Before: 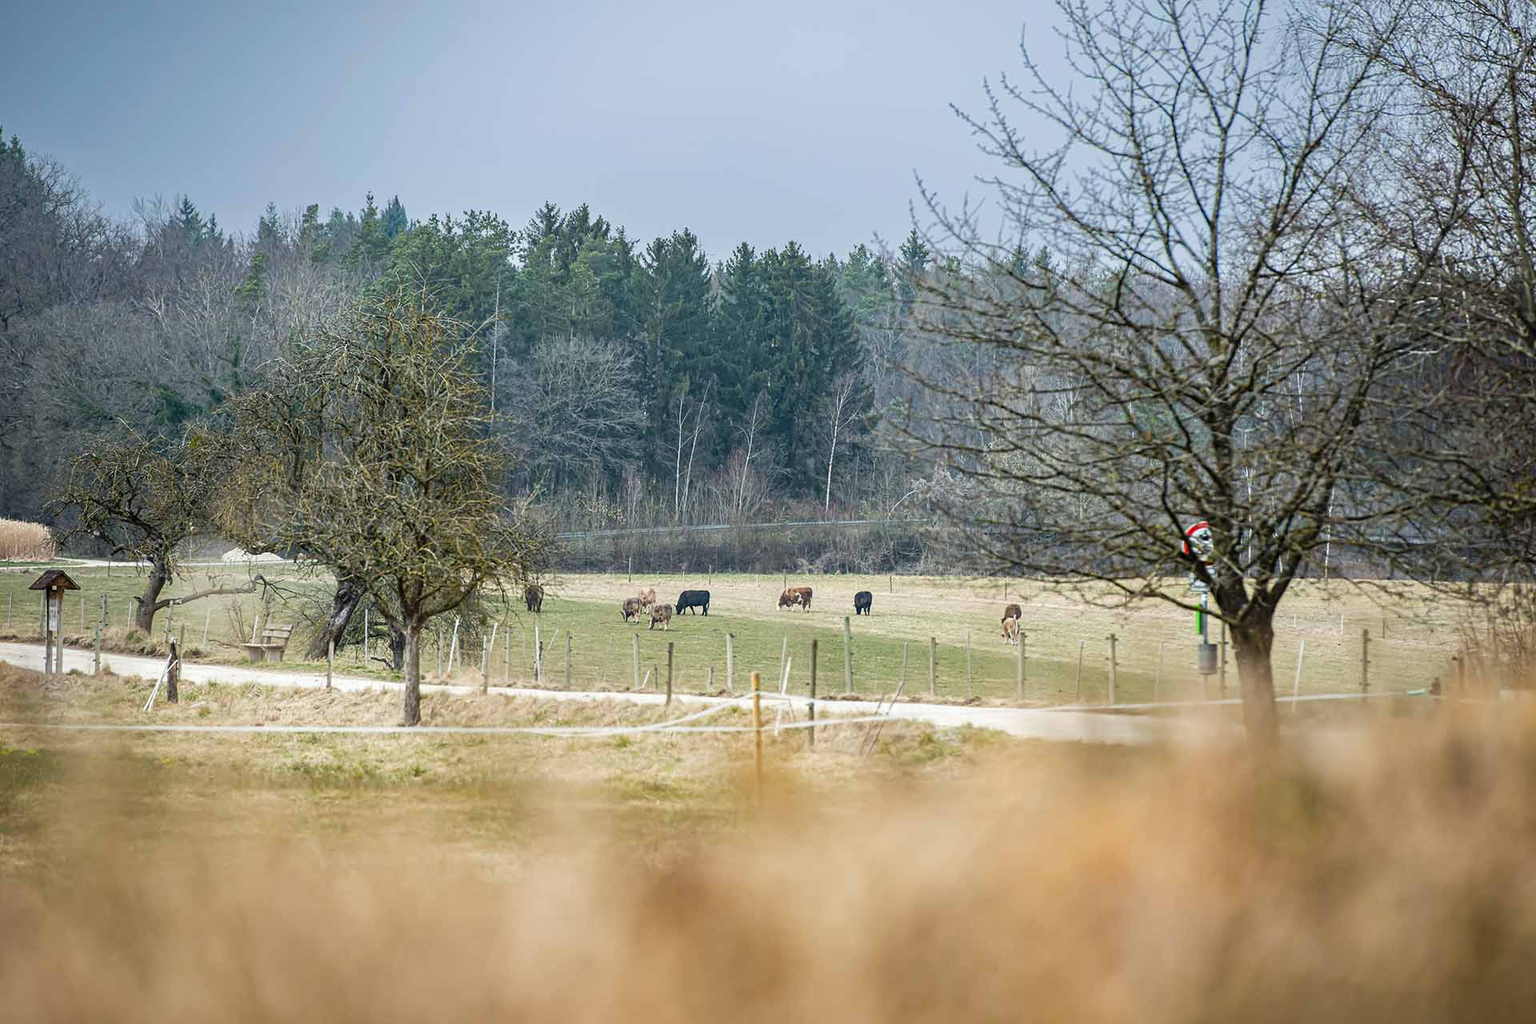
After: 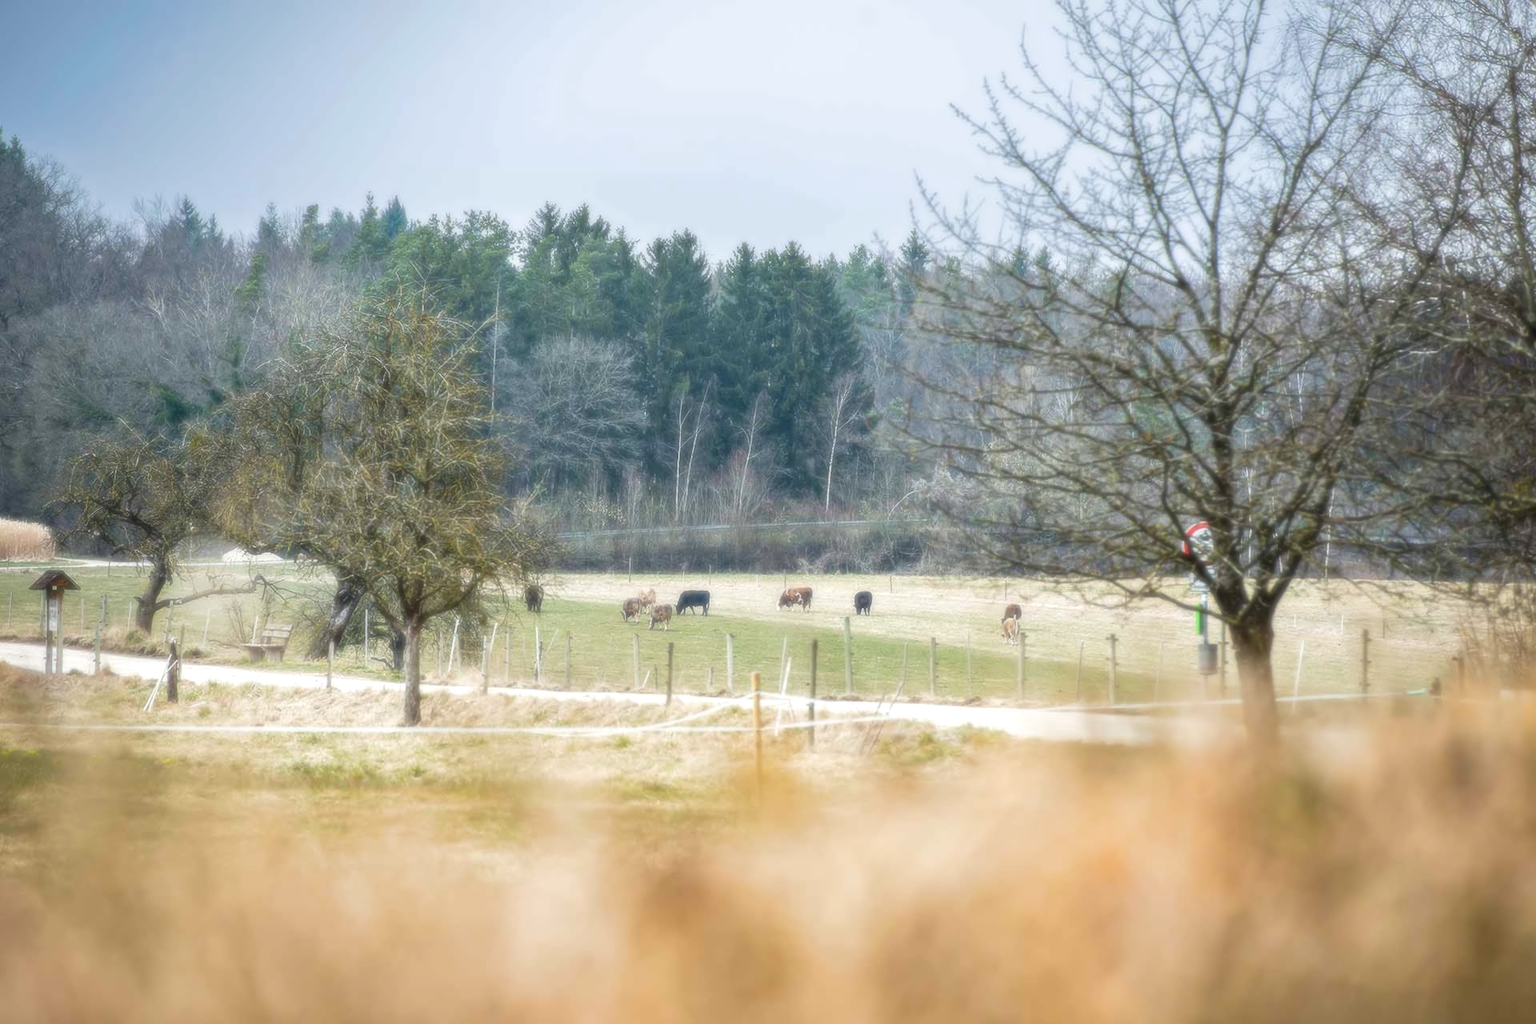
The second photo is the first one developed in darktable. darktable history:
soften: size 8.67%, mix 49%
exposure: exposure 0.3 EV, compensate highlight preservation false
